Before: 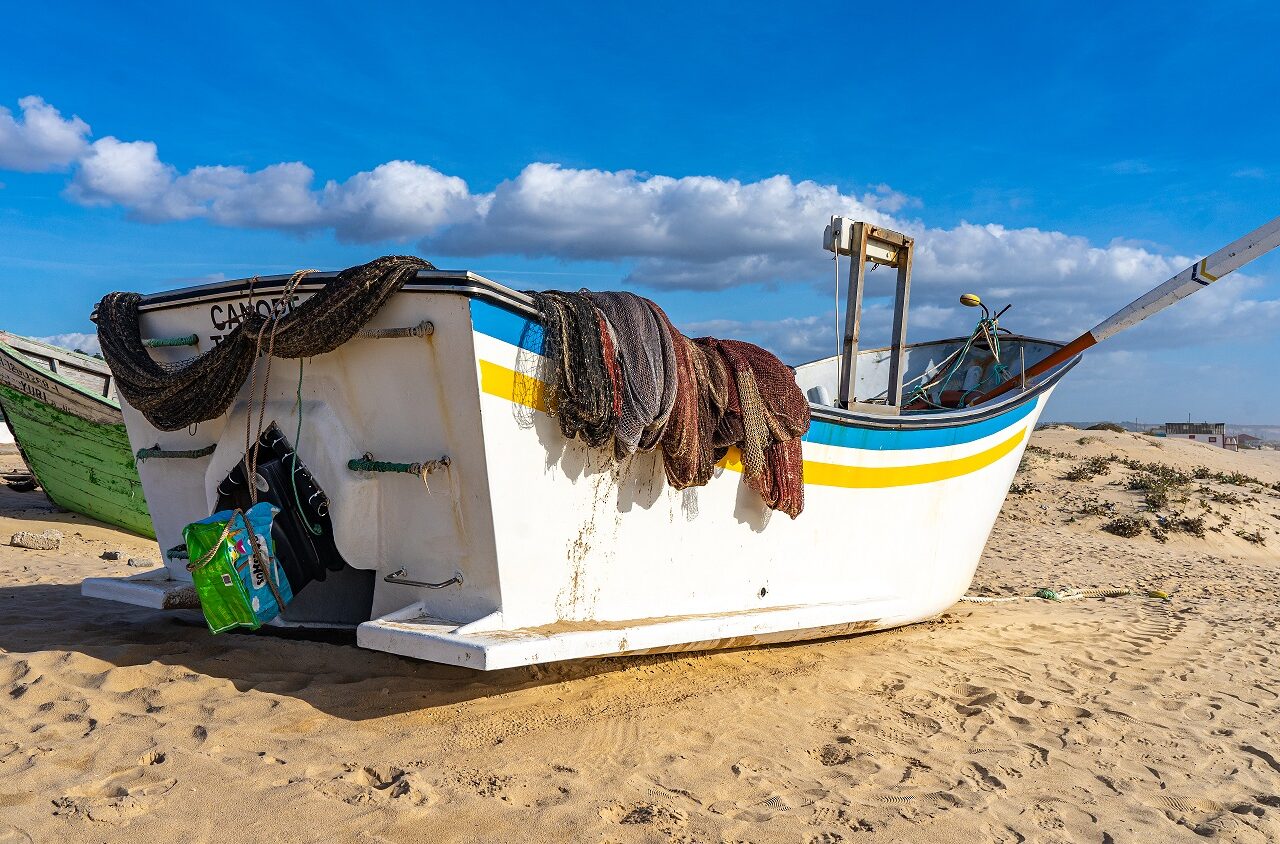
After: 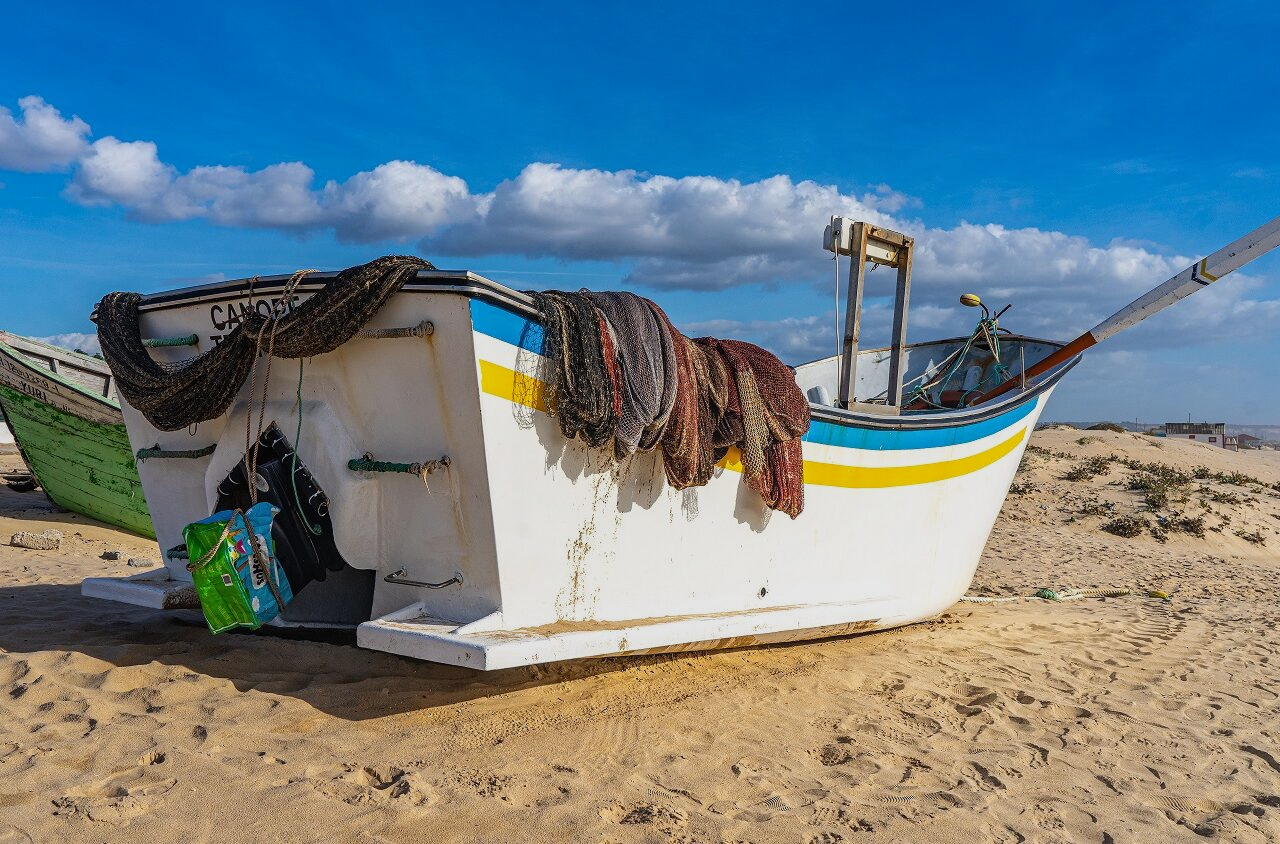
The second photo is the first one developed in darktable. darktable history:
local contrast: detail 110%
exposure: exposure -0.293 EV, compensate highlight preservation false
